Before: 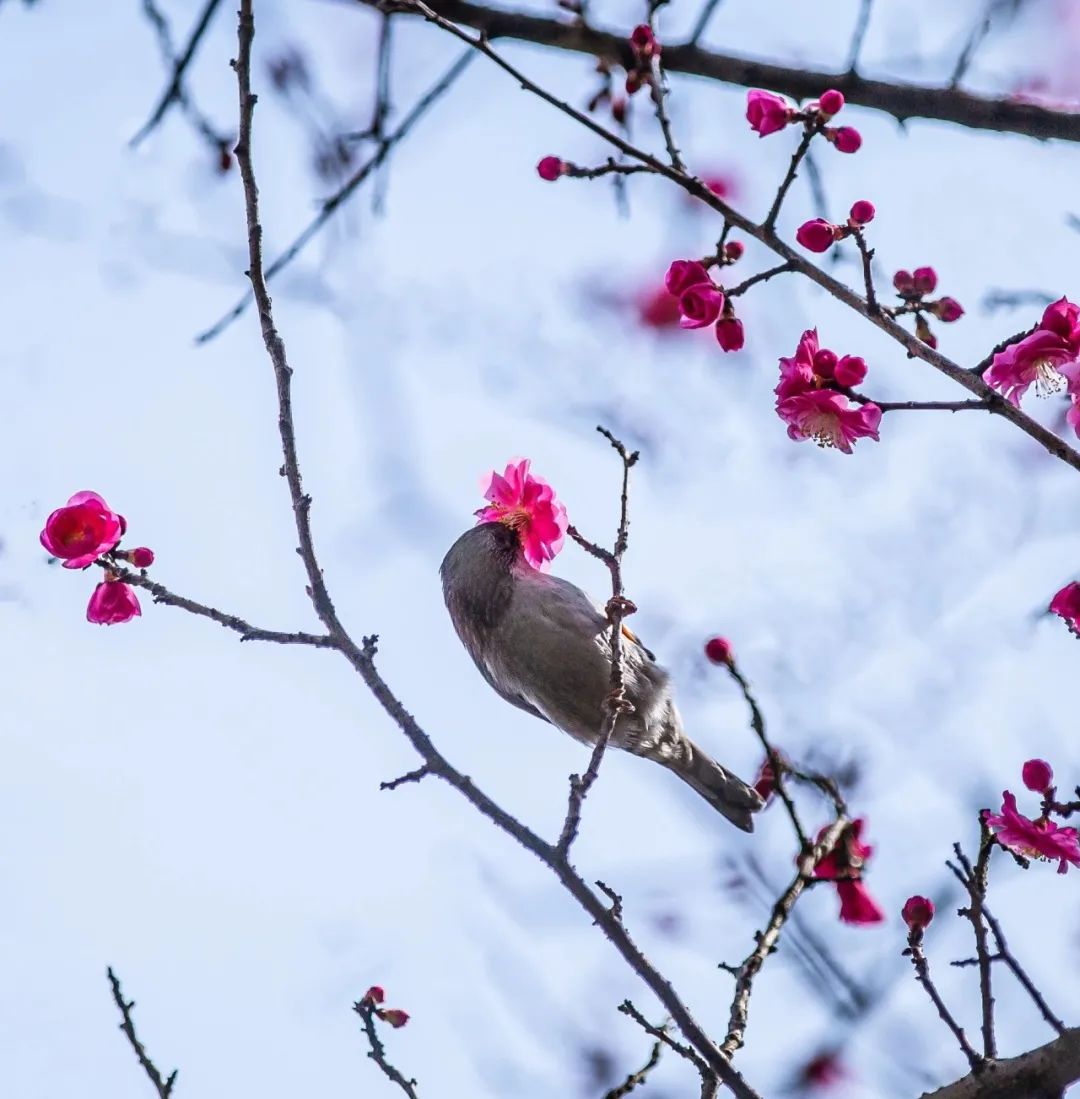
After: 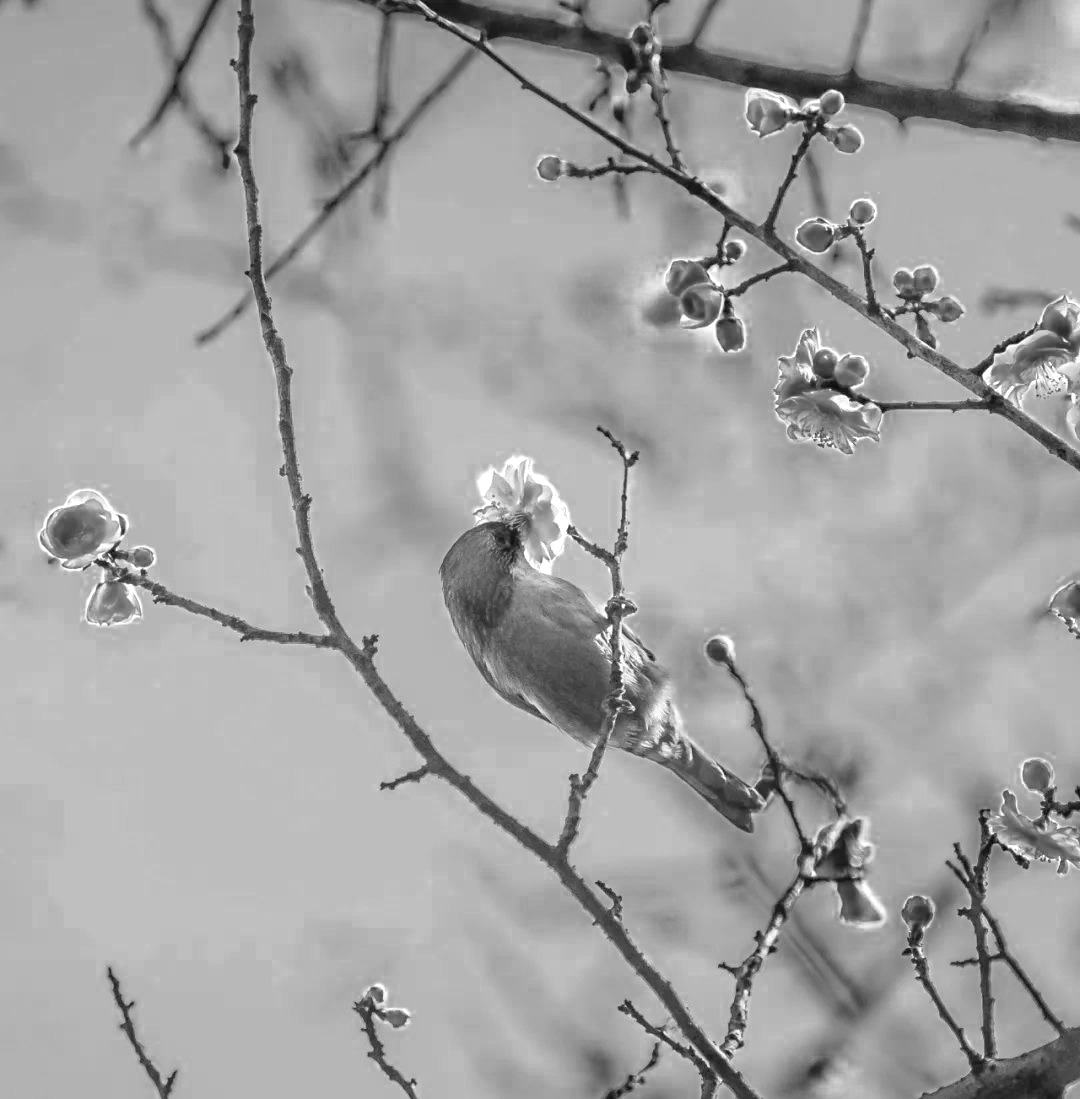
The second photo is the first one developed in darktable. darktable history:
contrast brightness saturation: brightness 0.183, saturation -0.499
color correction: highlights b* 0.05, saturation 2.99
color balance rgb: perceptual saturation grading › global saturation 30.508%, global vibrance 20%
color zones: curves: ch0 [(0.002, 0.593) (0.143, 0.417) (0.285, 0.541) (0.455, 0.289) (0.608, 0.327) (0.727, 0.283) (0.869, 0.571) (1, 0.603)]; ch1 [(0, 0) (0.143, 0) (0.286, 0) (0.429, 0) (0.571, 0) (0.714, 0) (0.857, 0)]
